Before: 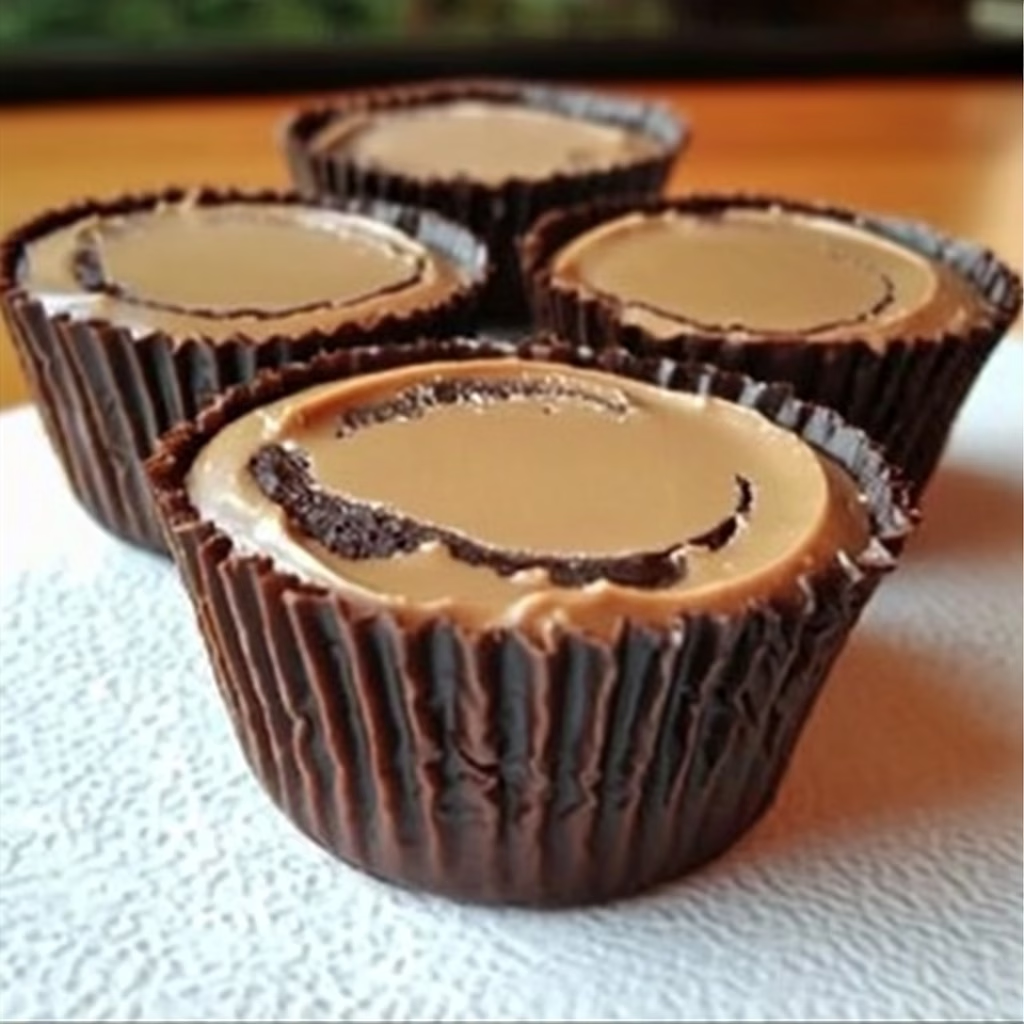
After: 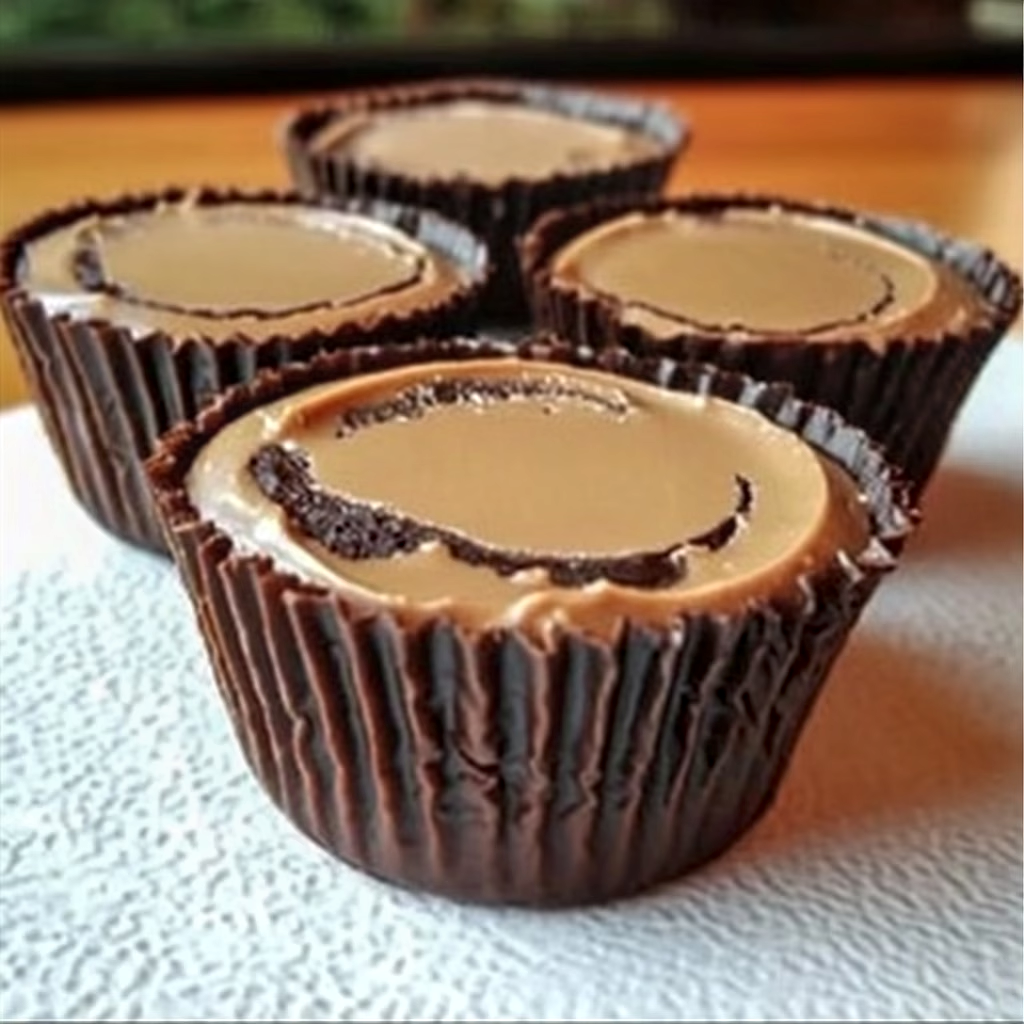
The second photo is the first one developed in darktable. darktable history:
local contrast: on, module defaults
shadows and highlights: radius 264.75, soften with gaussian
